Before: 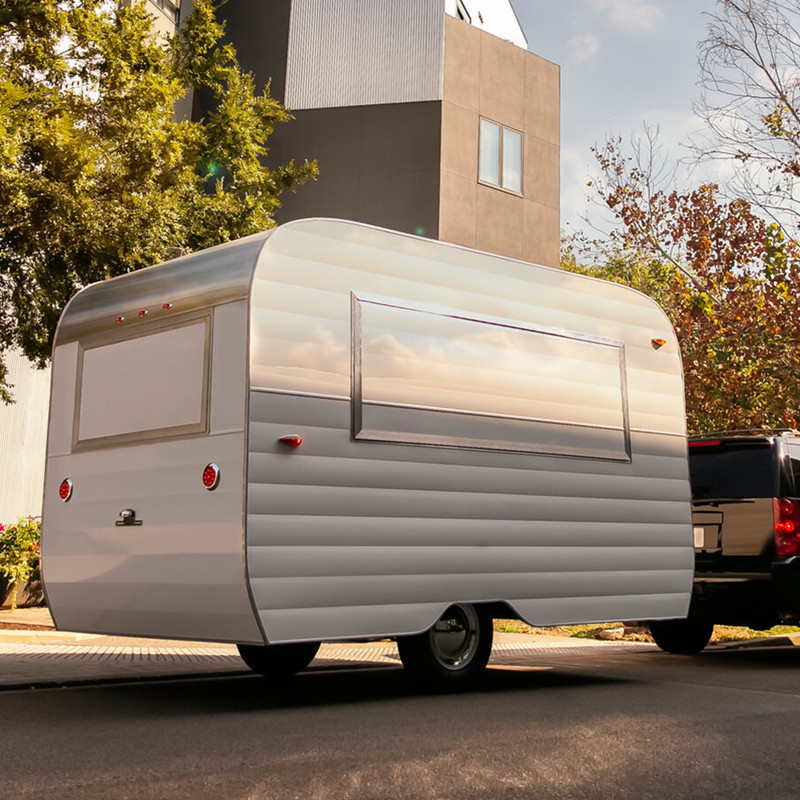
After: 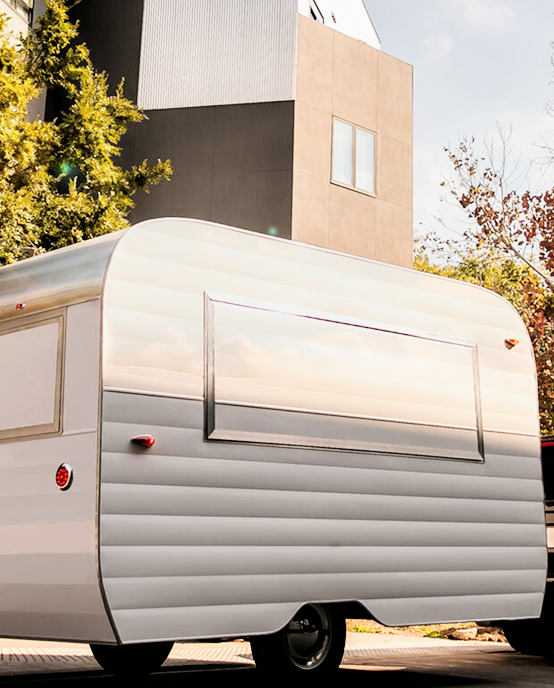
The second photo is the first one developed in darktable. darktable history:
filmic rgb: black relative exposure -5 EV, hardness 2.88, contrast 1.2, highlights saturation mix -30%
exposure: exposure 0.6 EV, compensate highlight preservation false
crop: left 18.479%, right 12.2%, bottom 13.971%
tone equalizer: -8 EV -0.417 EV, -7 EV -0.389 EV, -6 EV -0.333 EV, -5 EV -0.222 EV, -3 EV 0.222 EV, -2 EV 0.333 EV, -1 EV 0.389 EV, +0 EV 0.417 EV, edges refinement/feathering 500, mask exposure compensation -1.57 EV, preserve details no
